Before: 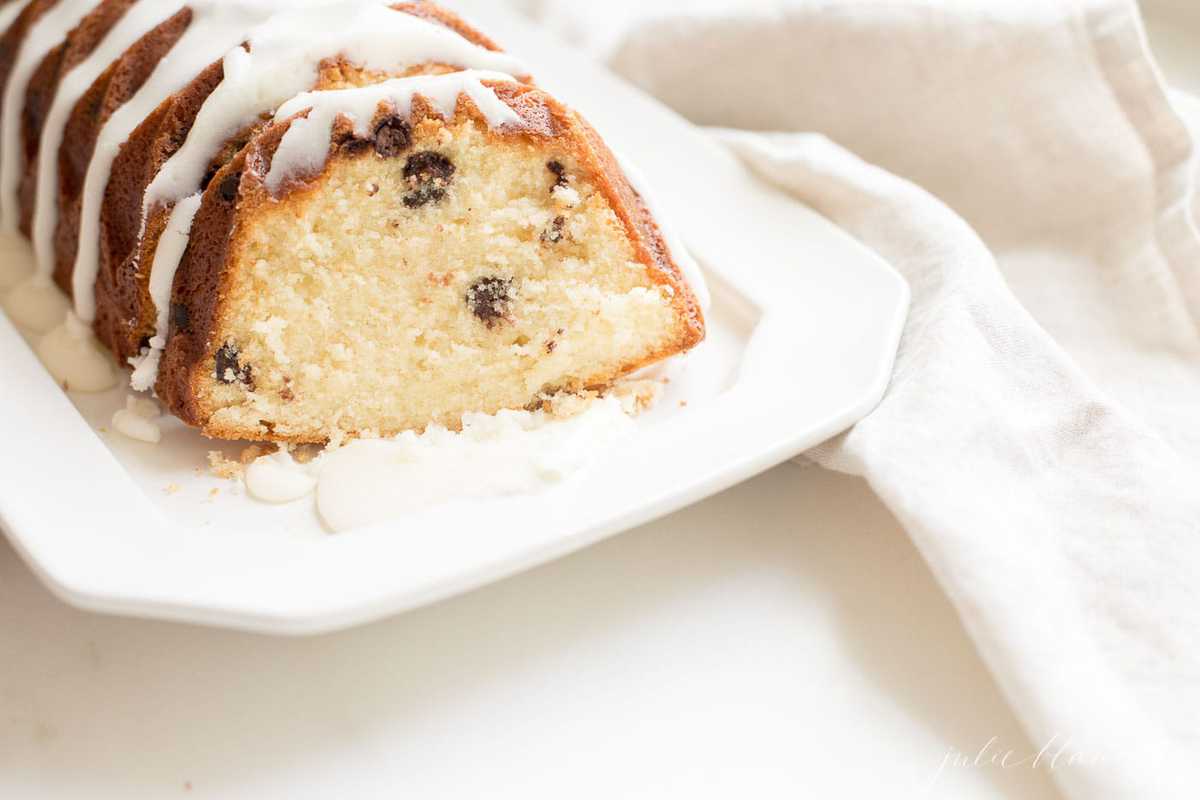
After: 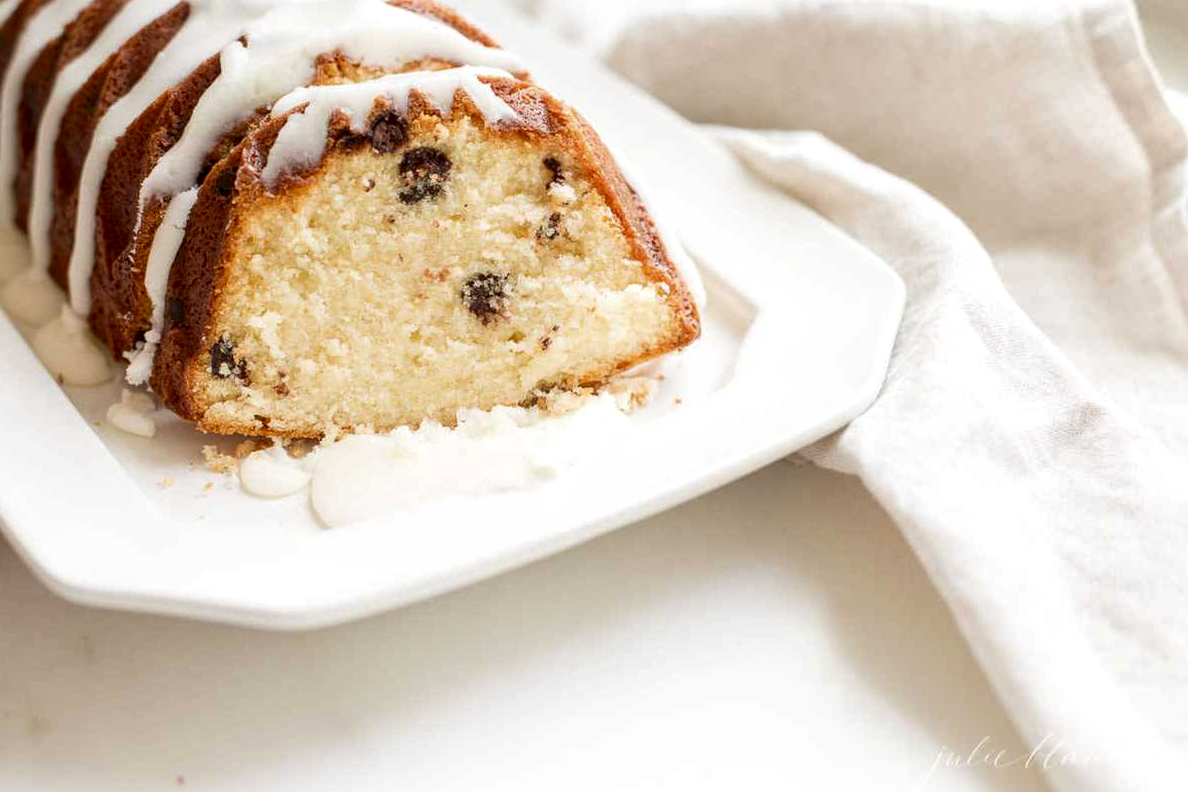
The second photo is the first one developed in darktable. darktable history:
crop and rotate: angle -0.367°
contrast brightness saturation: contrast 0.068, brightness -0.128, saturation 0.06
local contrast: on, module defaults
